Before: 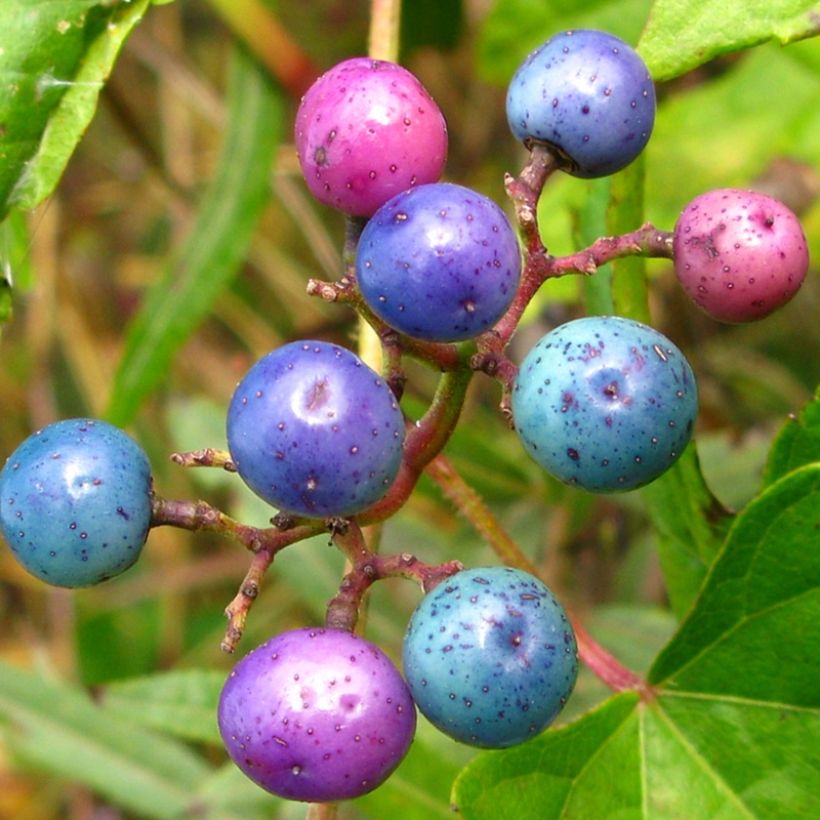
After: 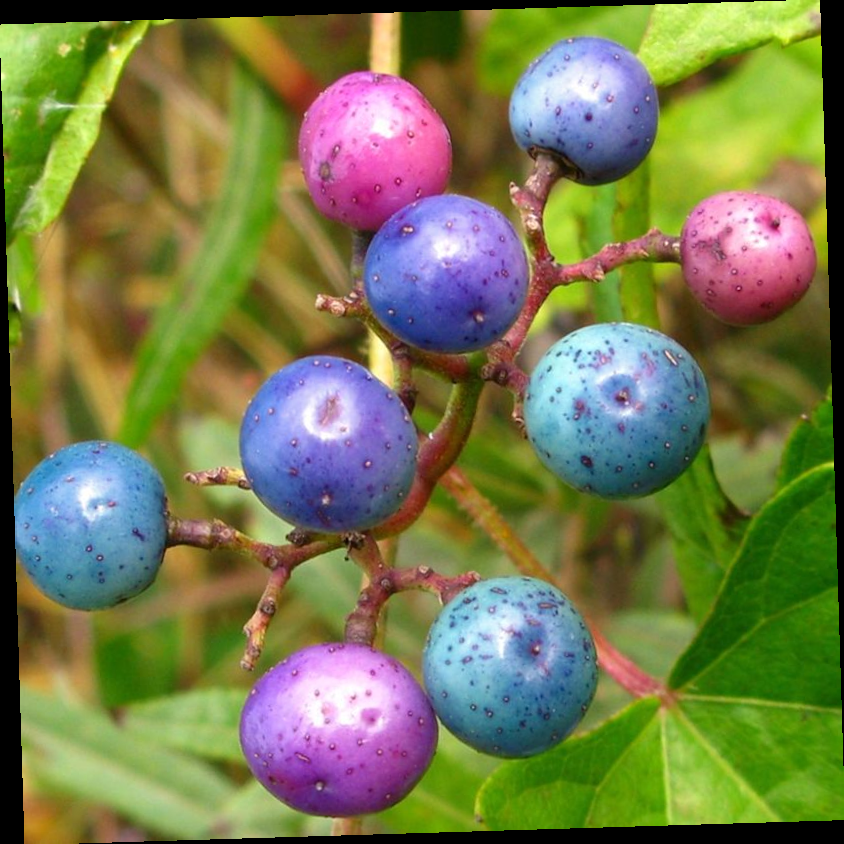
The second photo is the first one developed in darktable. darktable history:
color zones: curves: ch0 [(0, 0.5) (0.143, 0.5) (0.286, 0.5) (0.429, 0.5) (0.571, 0.5) (0.714, 0.476) (0.857, 0.5) (1, 0.5)]; ch2 [(0, 0.5) (0.143, 0.5) (0.286, 0.5) (0.429, 0.5) (0.571, 0.5) (0.714, 0.487) (0.857, 0.5) (1, 0.5)]
rotate and perspective: rotation -1.75°, automatic cropping off
